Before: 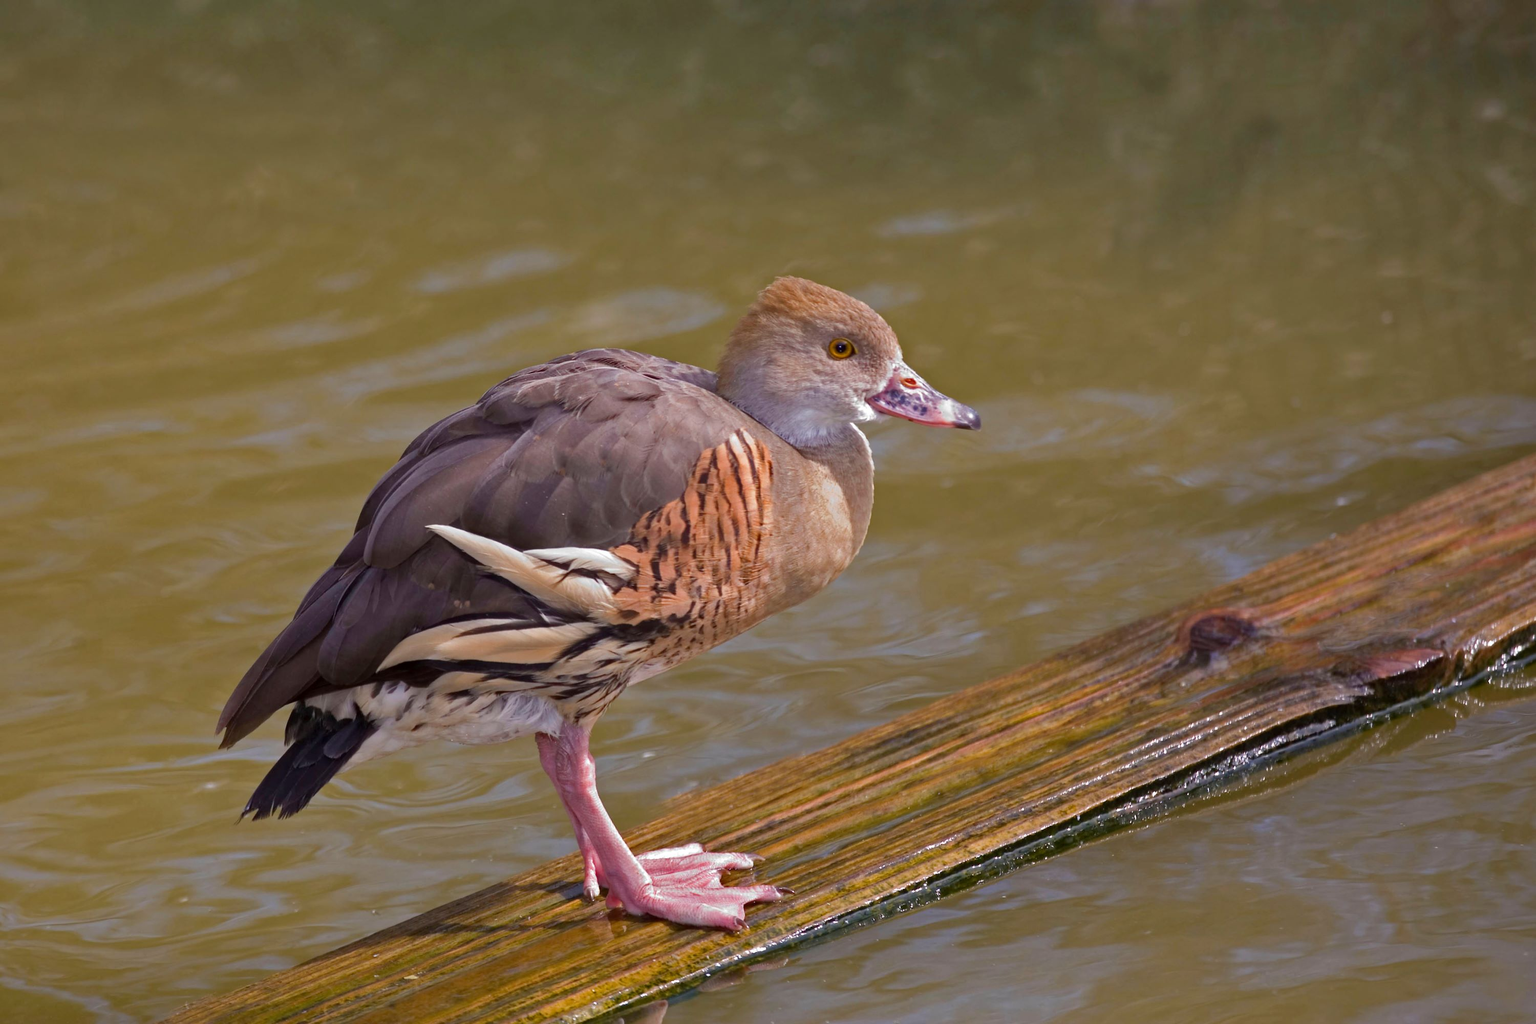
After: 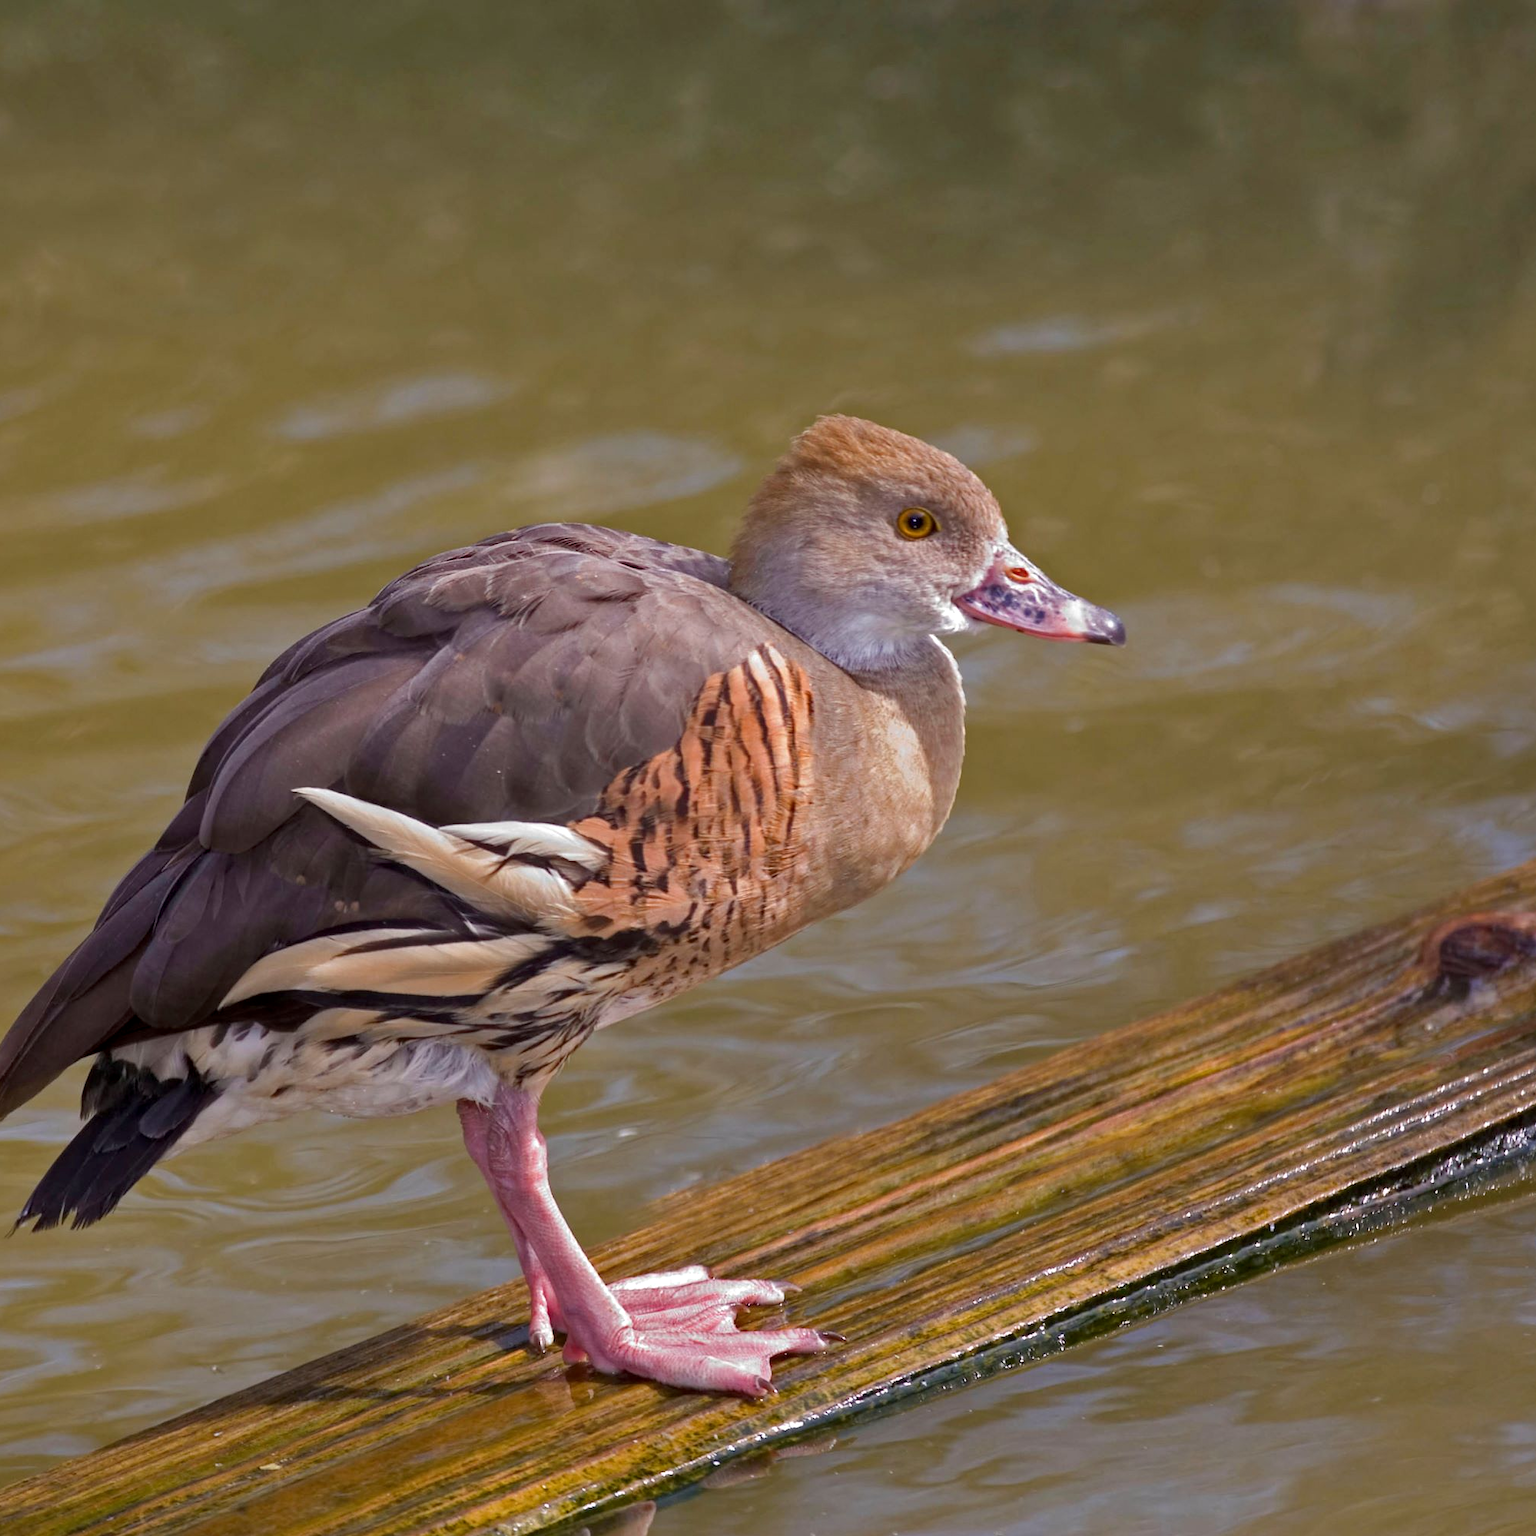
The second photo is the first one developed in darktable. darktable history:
local contrast: highlights 100%, shadows 100%, detail 120%, midtone range 0.2
crop and rotate: left 15.055%, right 18.278%
